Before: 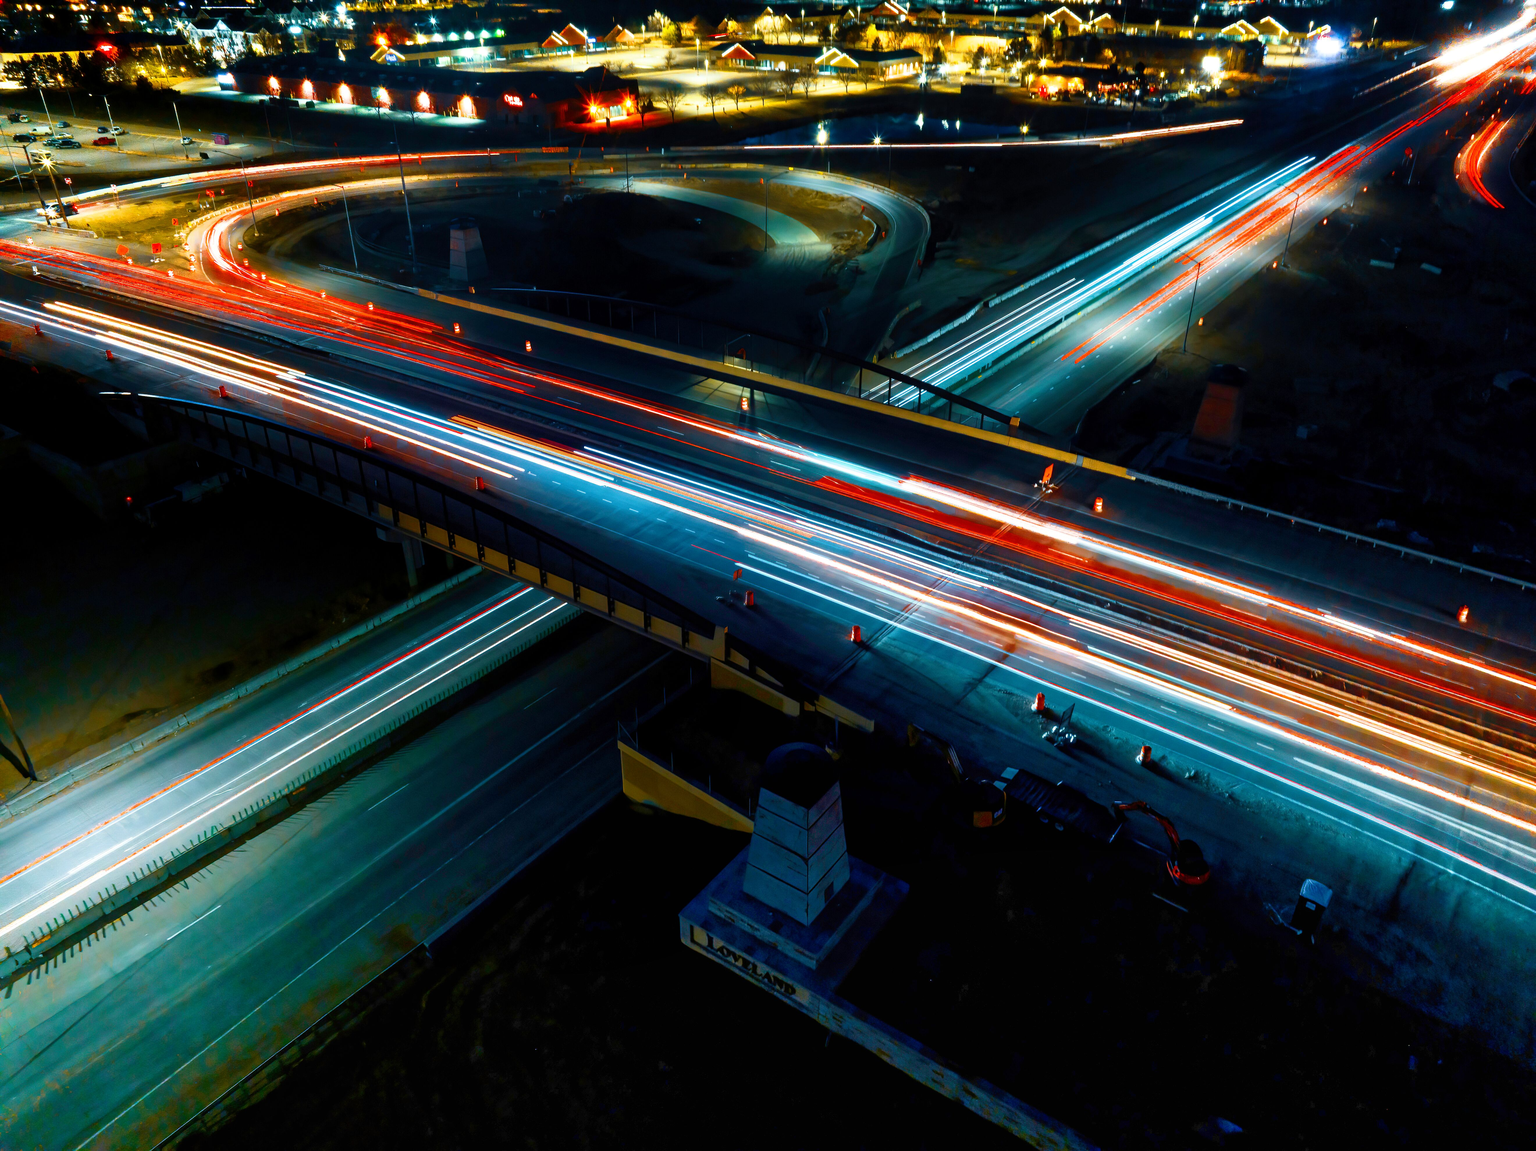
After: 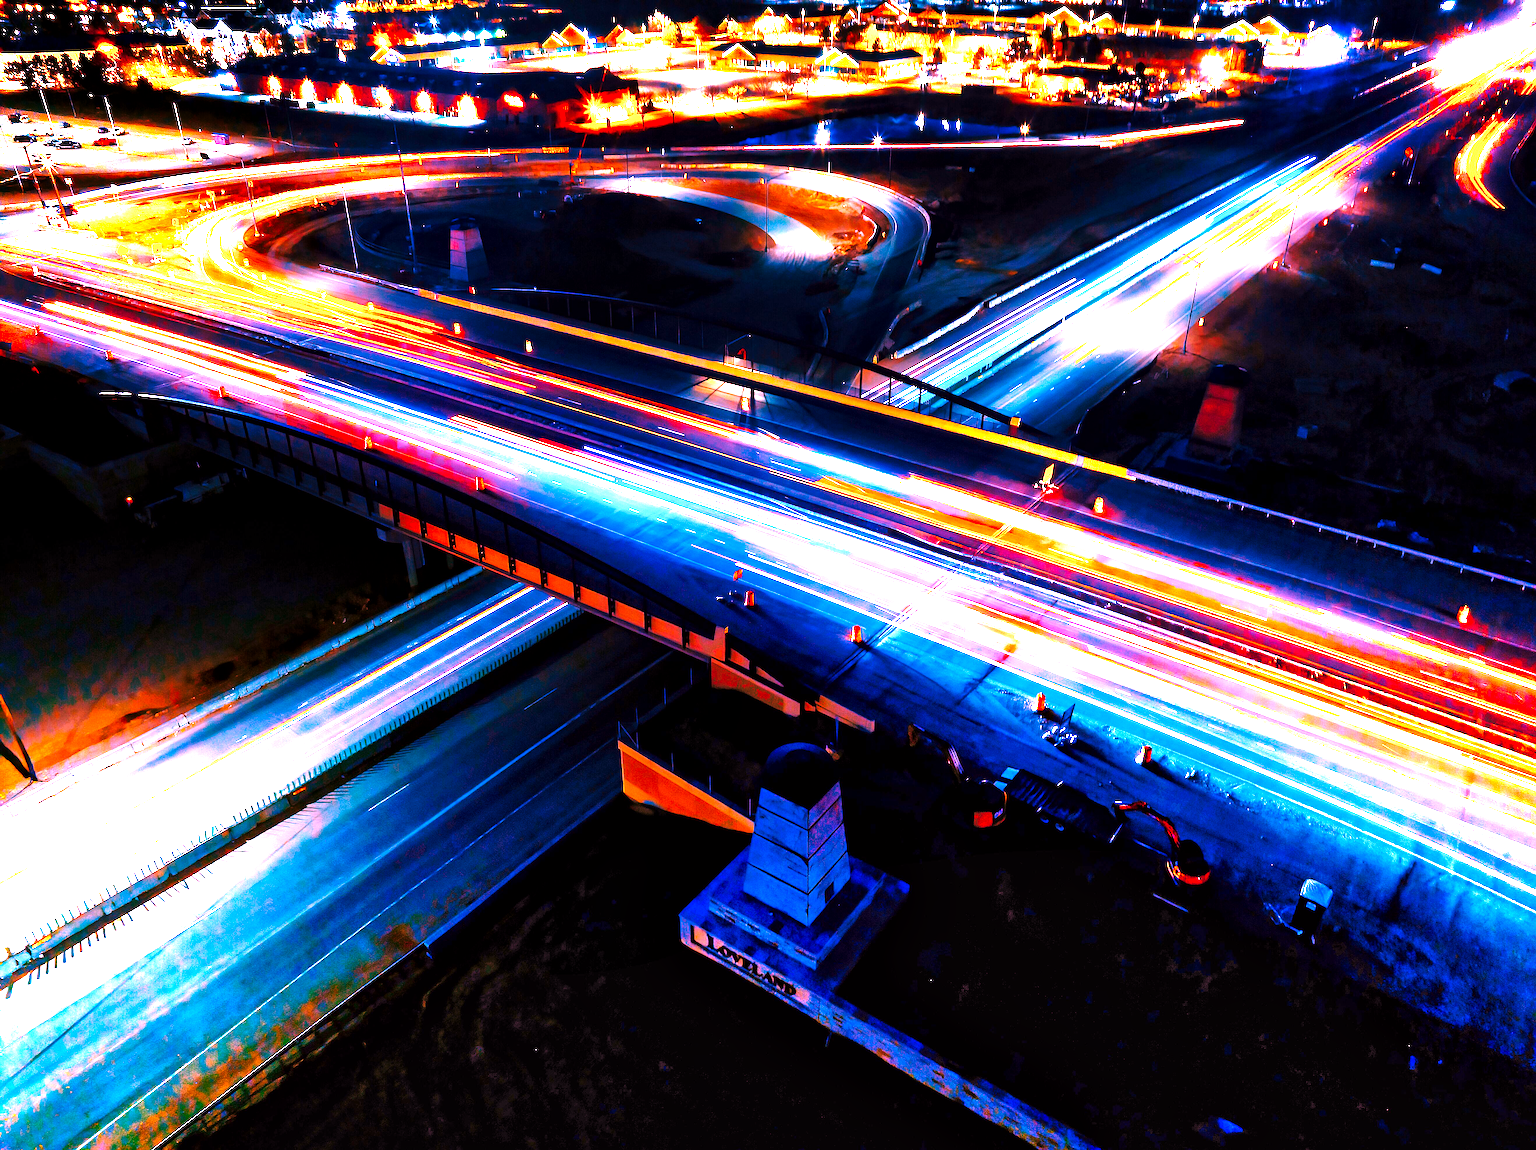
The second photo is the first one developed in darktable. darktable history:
sharpen: on, module defaults
base curve: curves: ch0 [(0, 0) (0.028, 0.03) (0.121, 0.232) (0.46, 0.748) (0.859, 0.968) (1, 1)], preserve colors none
graduated density: rotation -0.352°, offset 57.64
white balance: red 2.14, blue 1.588
local contrast: mode bilateral grid, contrast 20, coarseness 100, detail 150%, midtone range 0.2
levels: levels [0, 0.281, 0.562]
tone curve: curves: ch0 [(0, 0) (0.797, 0.684) (1, 1)], color space Lab, linked channels, preserve colors none
